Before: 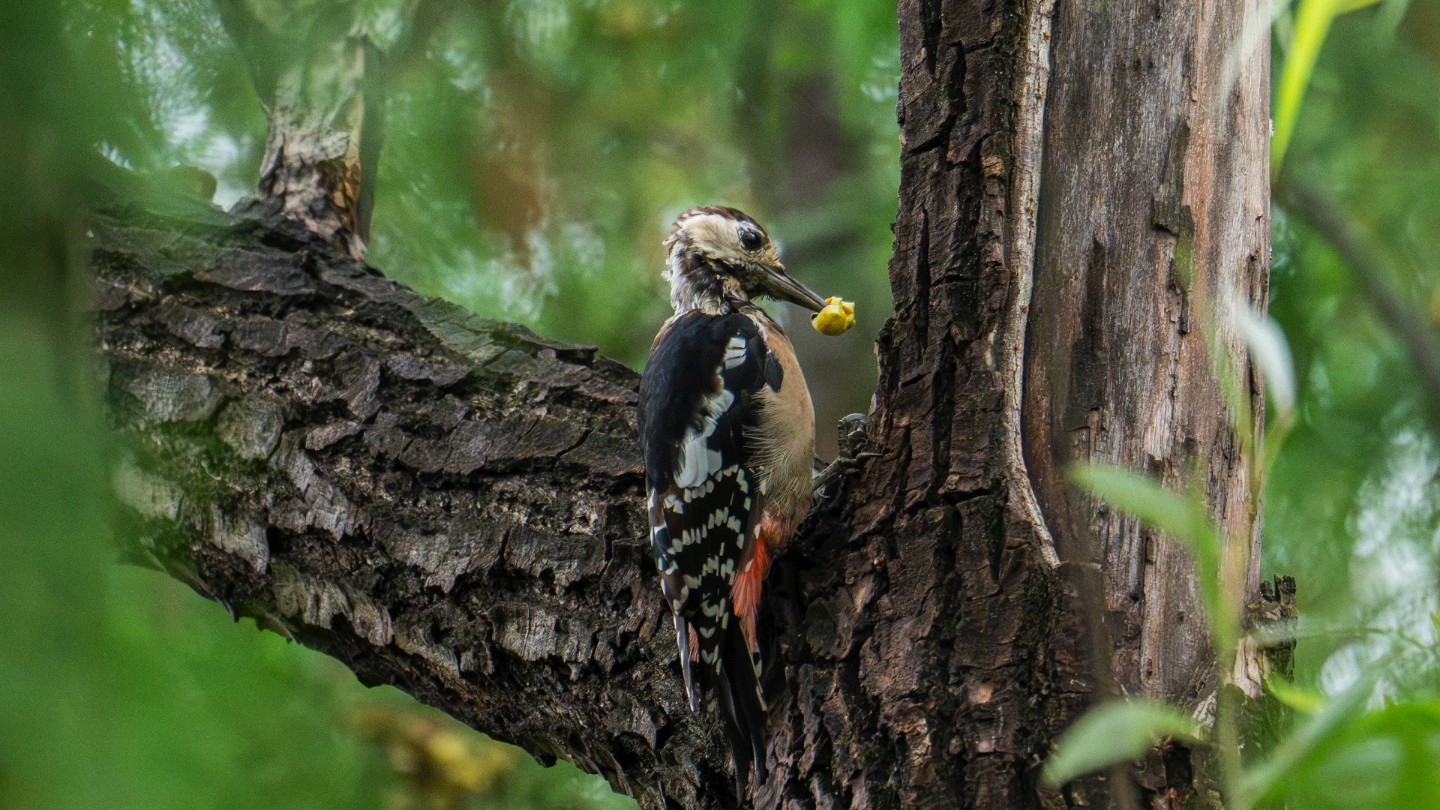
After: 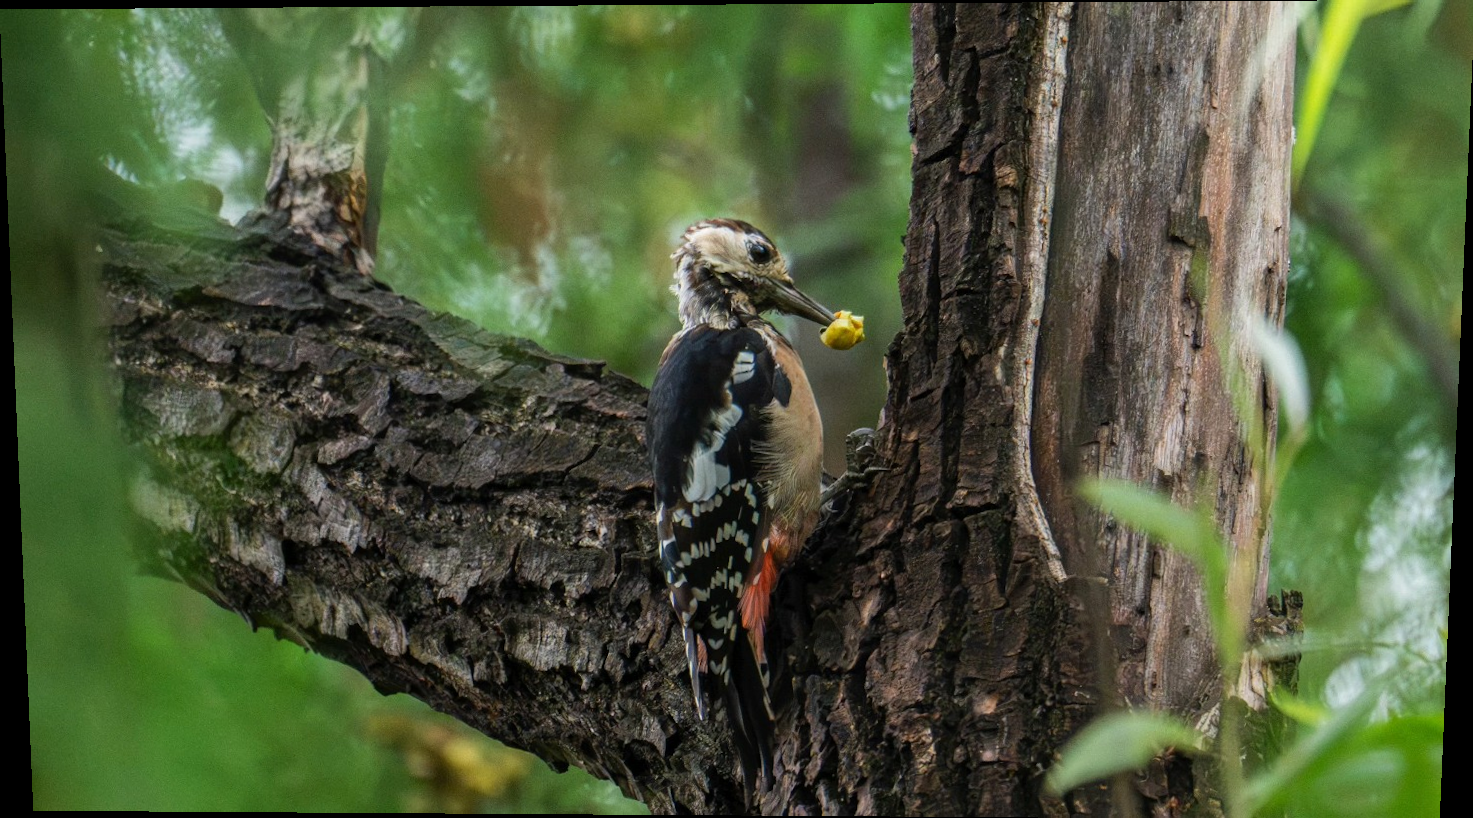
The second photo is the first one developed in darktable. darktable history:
rotate and perspective: lens shift (vertical) 0.048, lens shift (horizontal) -0.024, automatic cropping off
